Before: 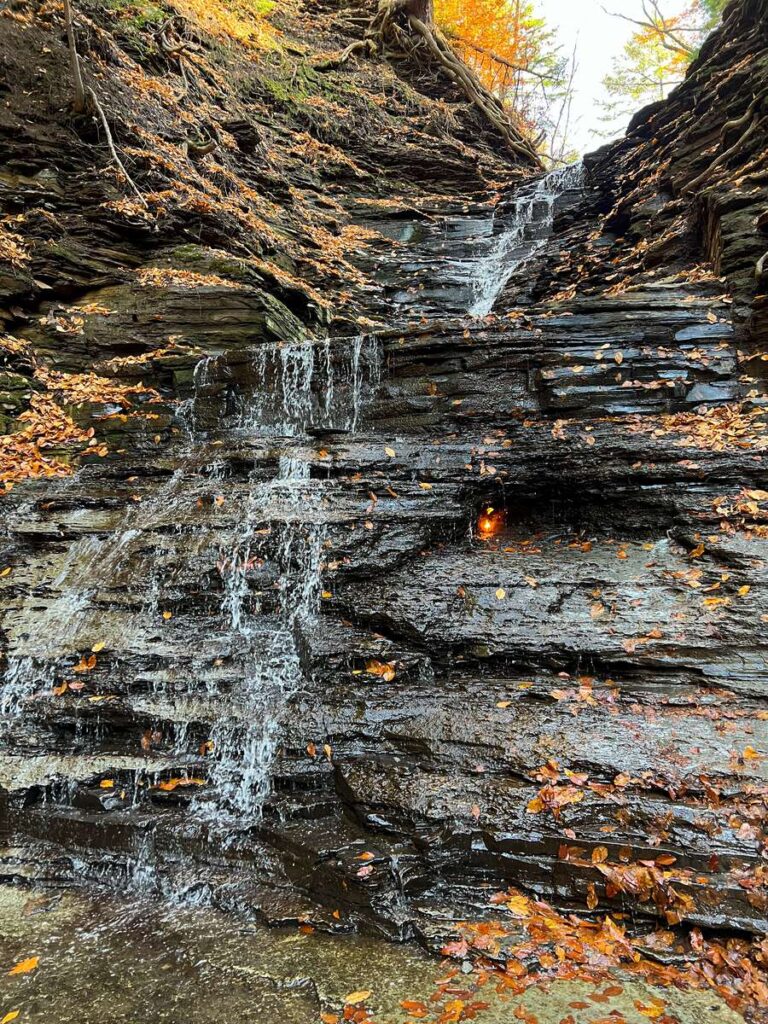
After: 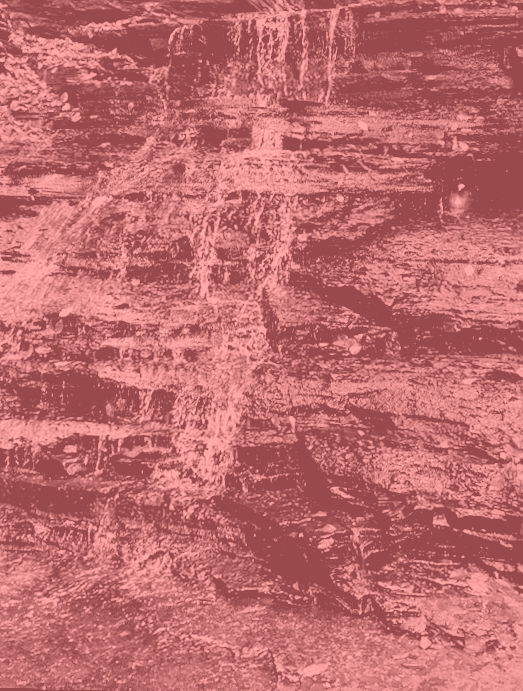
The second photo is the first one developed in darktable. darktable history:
colorize: saturation 51%, source mix 50.67%, lightness 50.67%
crop and rotate: angle -0.82°, left 3.85%, top 31.828%, right 27.992%
levels: levels [0.116, 0.574, 1]
filmic rgb: black relative exposure -6.98 EV, white relative exposure 5.63 EV, hardness 2.86
rotate and perspective: rotation 0.8°, automatic cropping off
local contrast: mode bilateral grid, contrast 20, coarseness 50, detail 120%, midtone range 0.2
